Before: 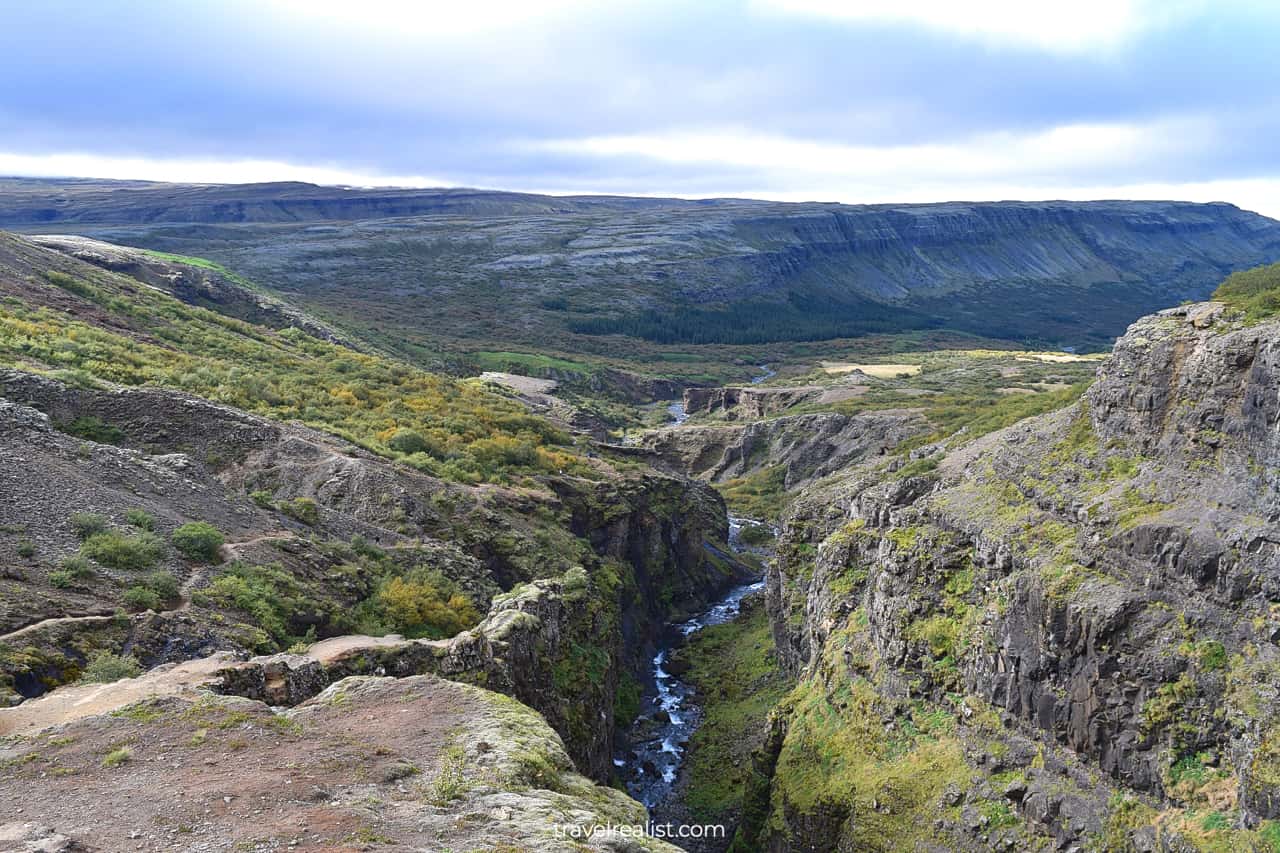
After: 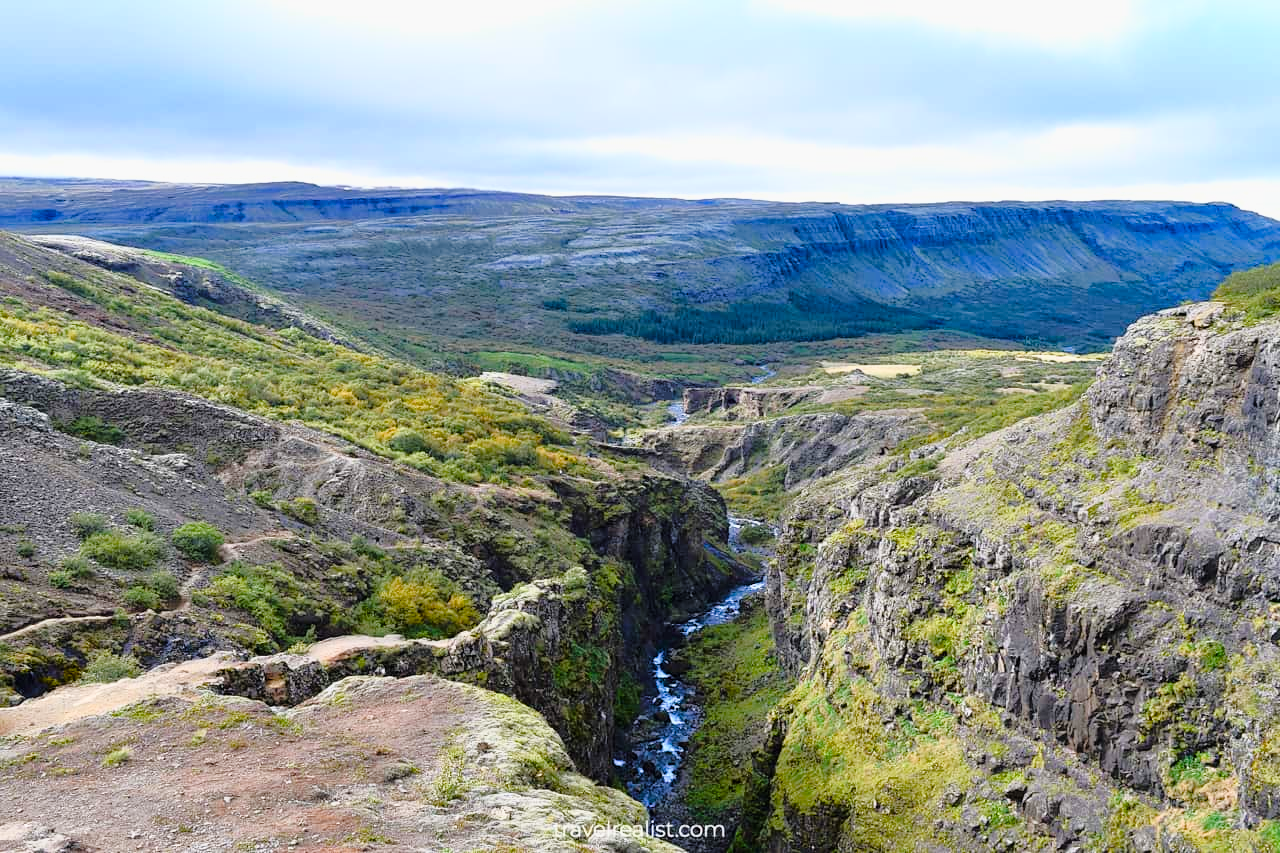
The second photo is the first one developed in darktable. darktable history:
color balance rgb: shadows lift › chroma 0.795%, shadows lift › hue 112.72°, perceptual saturation grading › global saturation 43.881%, perceptual saturation grading › highlights -50.366%, perceptual saturation grading › shadows 30.872%
tone curve: curves: ch0 [(0, 0) (0.062, 0.023) (0.168, 0.142) (0.359, 0.44) (0.469, 0.544) (0.634, 0.722) (0.839, 0.909) (0.998, 0.978)]; ch1 [(0, 0) (0.437, 0.453) (0.472, 0.47) (0.502, 0.504) (0.527, 0.546) (0.568, 0.619) (0.608, 0.665) (0.669, 0.748) (0.859, 0.899) (1, 1)]; ch2 [(0, 0) (0.33, 0.301) (0.421, 0.443) (0.473, 0.501) (0.504, 0.504) (0.535, 0.564) (0.575, 0.625) (0.608, 0.676) (1, 1)], color space Lab, linked channels, preserve colors none
